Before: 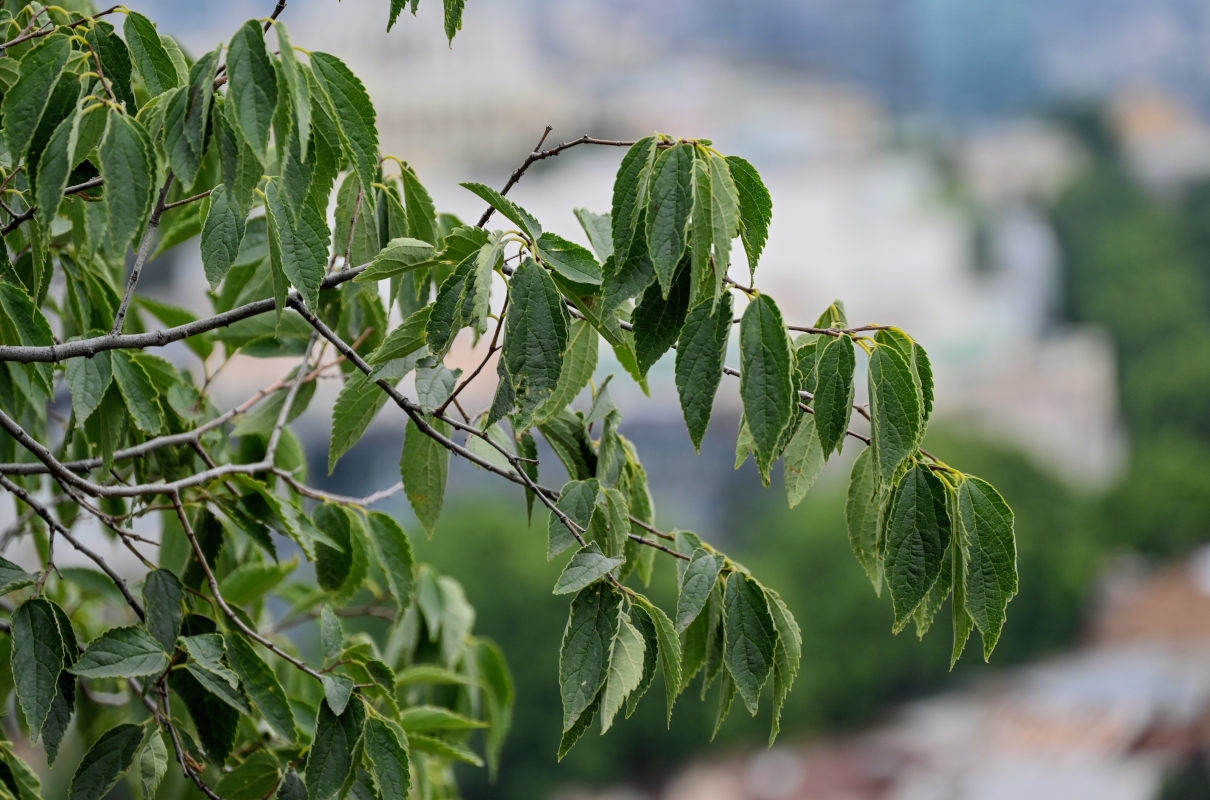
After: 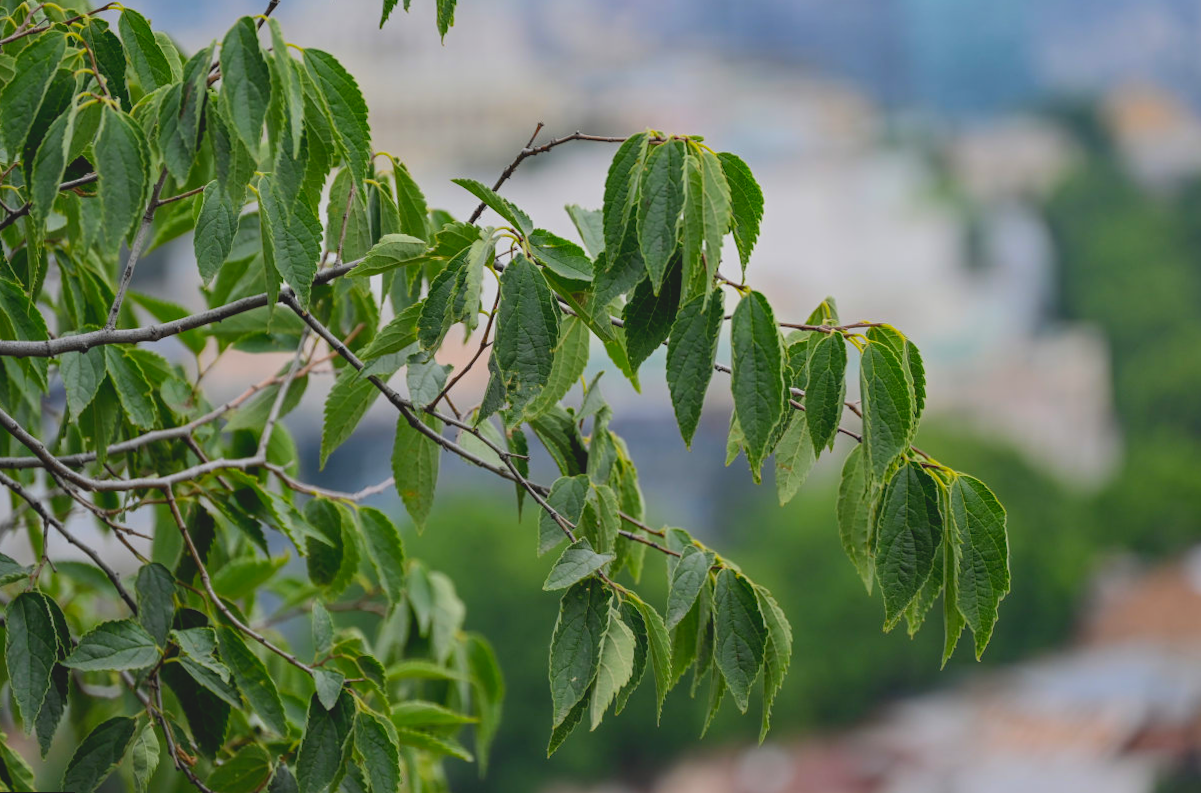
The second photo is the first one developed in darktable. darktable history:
rotate and perspective: rotation 0.192°, lens shift (horizontal) -0.015, crop left 0.005, crop right 0.996, crop top 0.006, crop bottom 0.99
contrast brightness saturation: contrast -0.19, saturation 0.19
